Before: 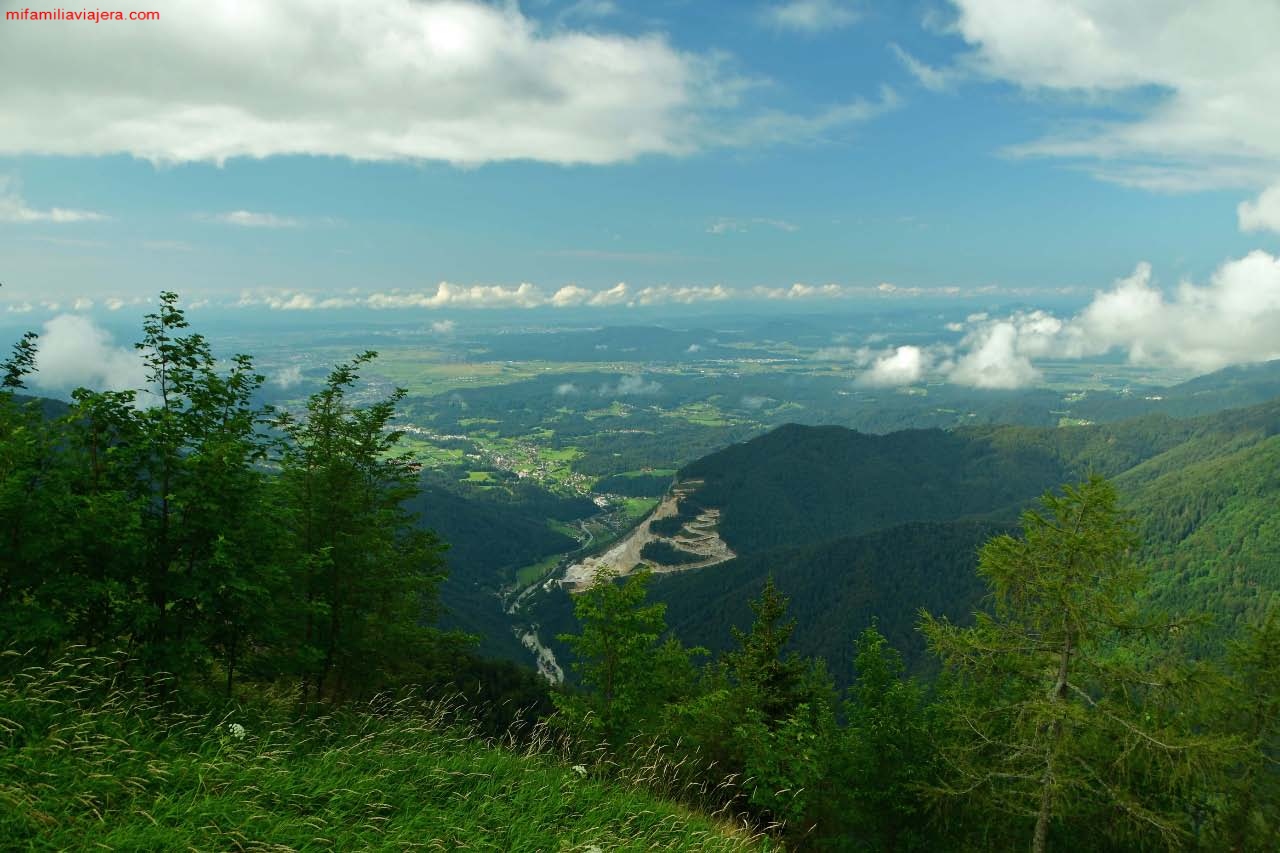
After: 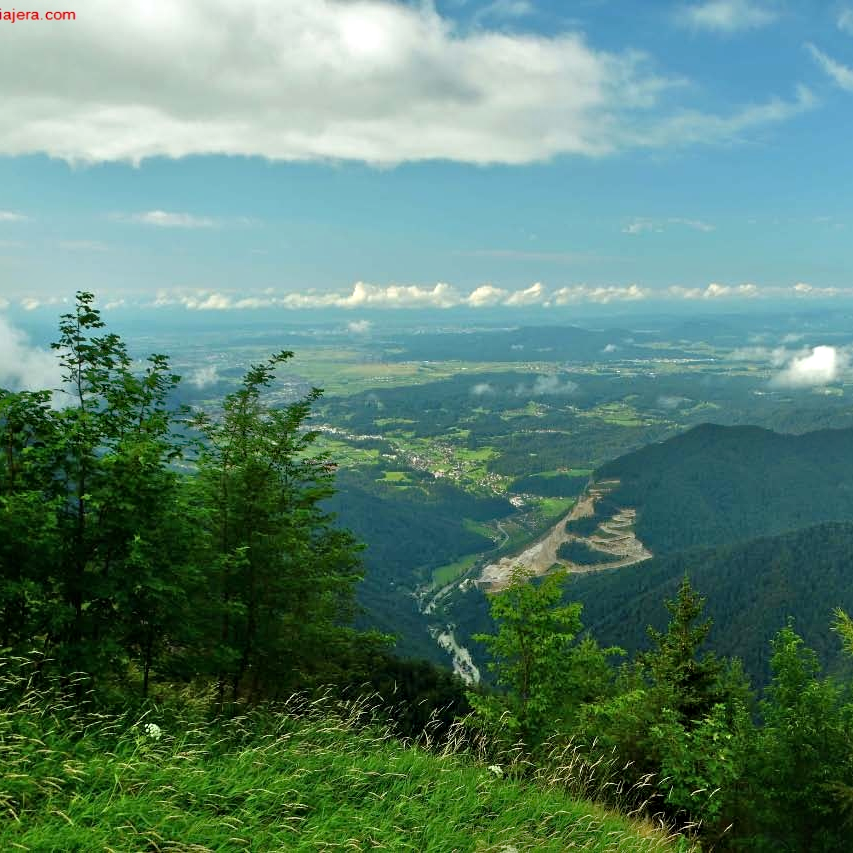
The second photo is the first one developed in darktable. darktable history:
crop and rotate: left 6.617%, right 26.717%
tone equalizer: -8 EV -0.528 EV, -7 EV -0.319 EV, -6 EV -0.083 EV, -5 EV 0.413 EV, -4 EV 0.985 EV, -3 EV 0.791 EV, -2 EV -0.01 EV, -1 EV 0.14 EV, +0 EV -0.012 EV, smoothing 1
contrast equalizer: octaves 7, y [[0.528 ×6], [0.514 ×6], [0.362 ×6], [0 ×6], [0 ×6]]
